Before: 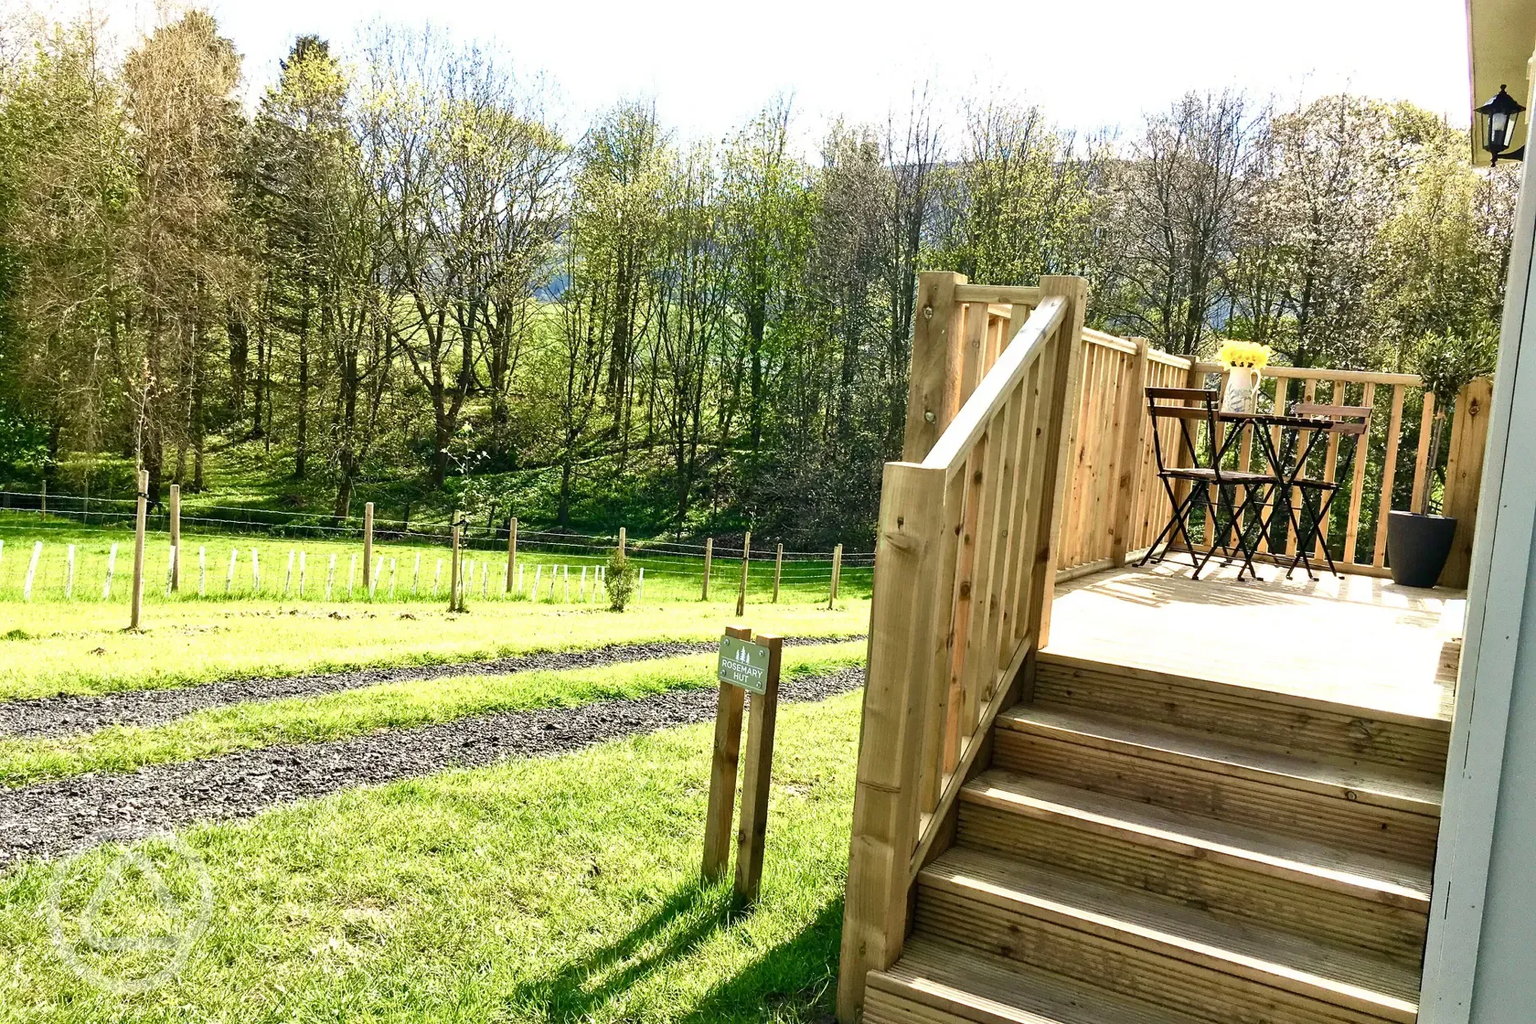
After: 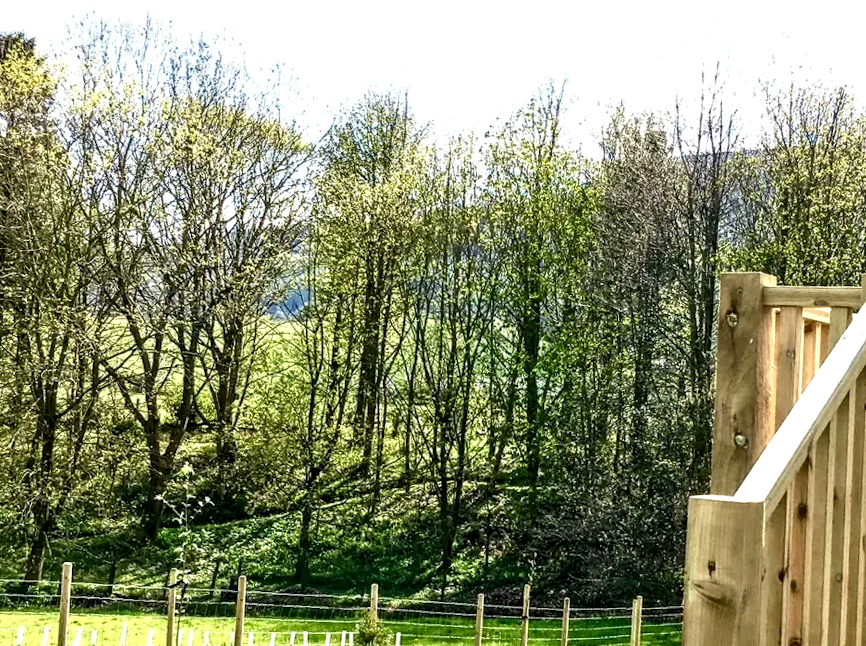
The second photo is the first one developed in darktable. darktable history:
local contrast: highlights 60%, shadows 60%, detail 160%
rotate and perspective: rotation -1.68°, lens shift (vertical) -0.146, crop left 0.049, crop right 0.912, crop top 0.032, crop bottom 0.96
crop: left 19.556%, right 30.401%, bottom 46.458%
